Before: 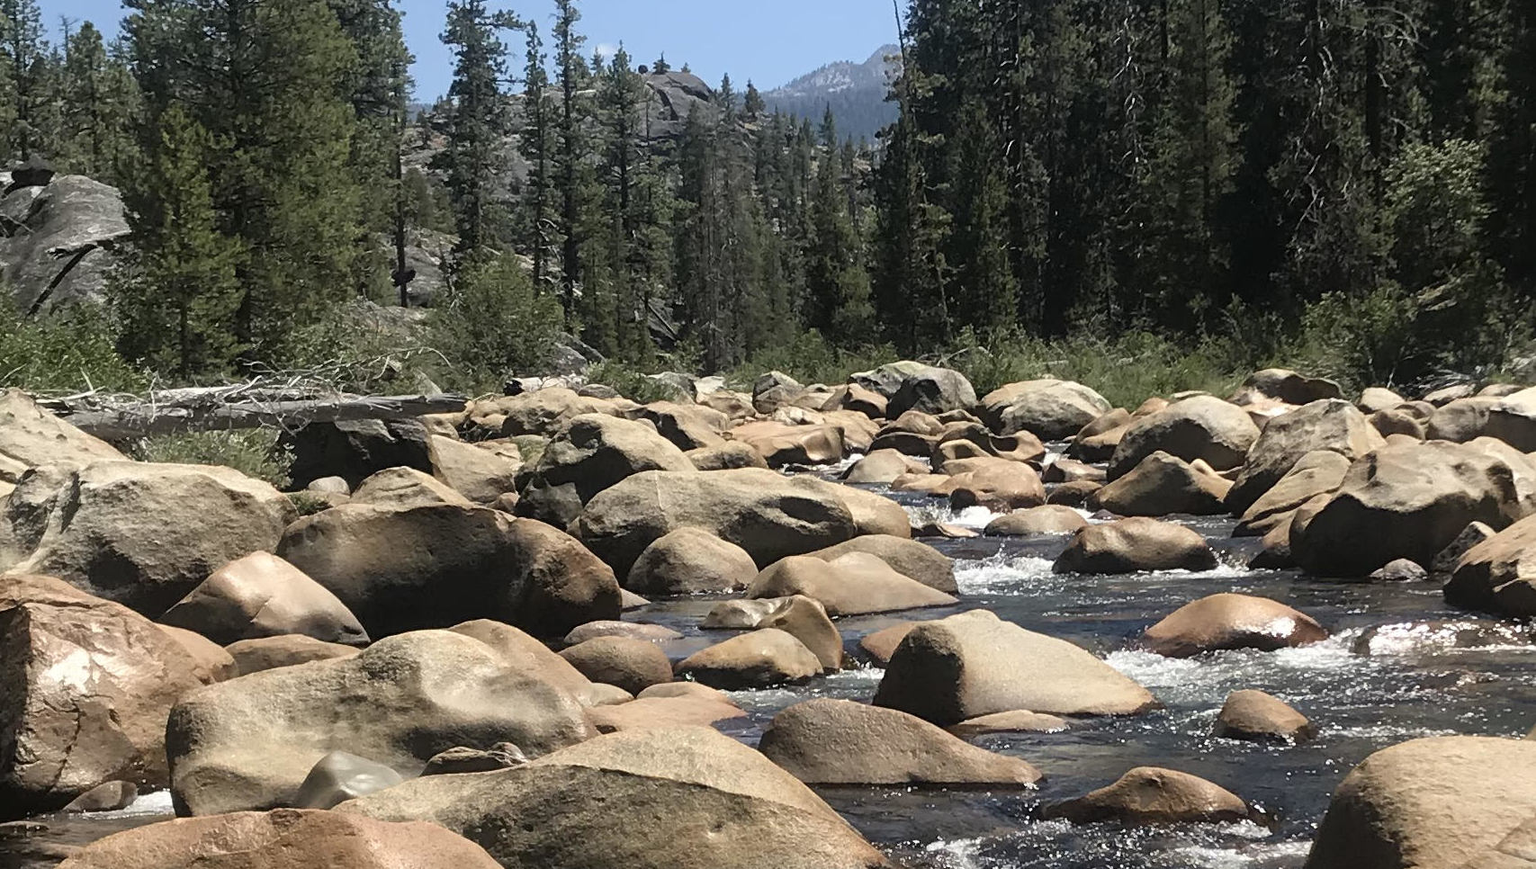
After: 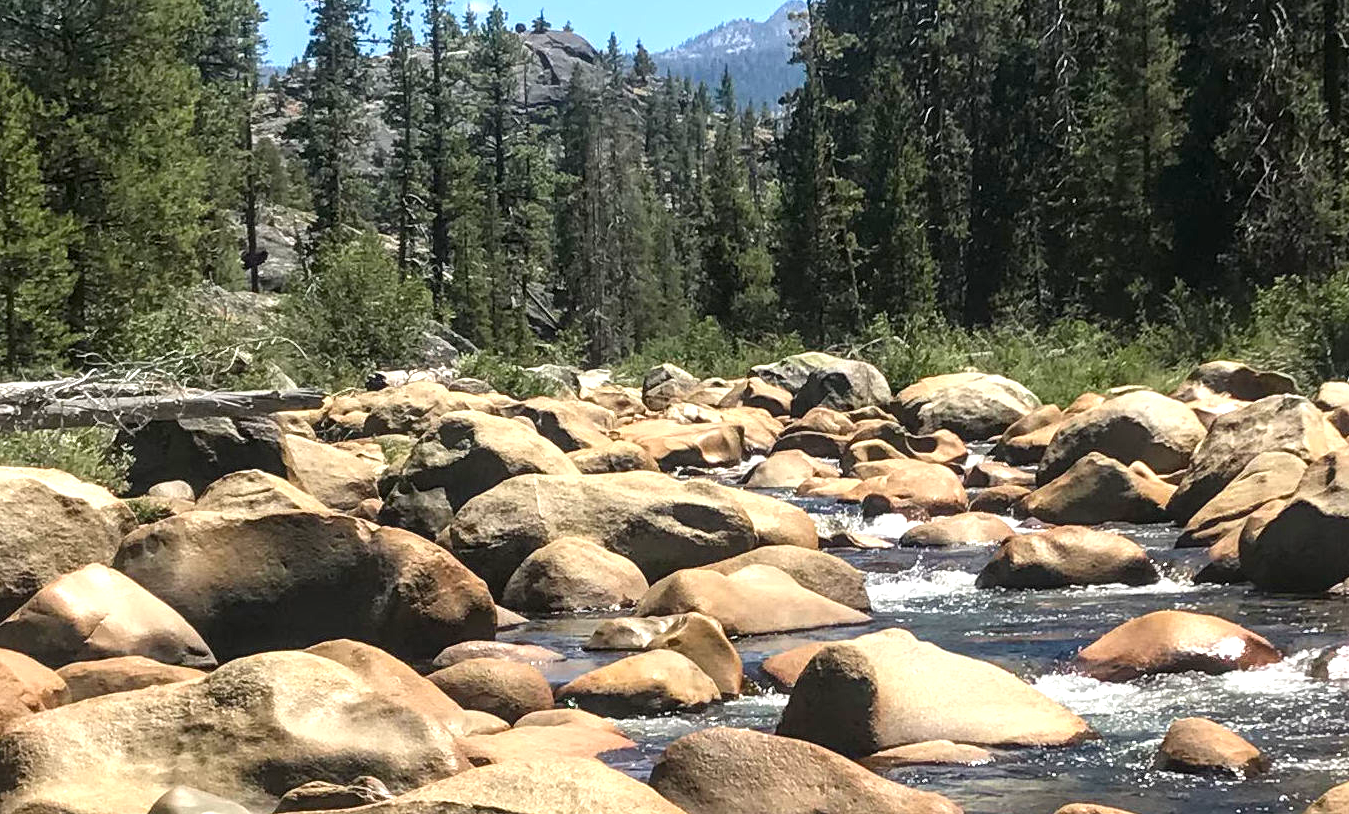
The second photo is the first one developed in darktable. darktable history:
local contrast: on, module defaults
crop: left 11.367%, top 5.174%, right 9.602%, bottom 10.474%
contrast brightness saturation: contrast 0.08, saturation 0.2
exposure: exposure 0.603 EV, compensate highlight preservation false
